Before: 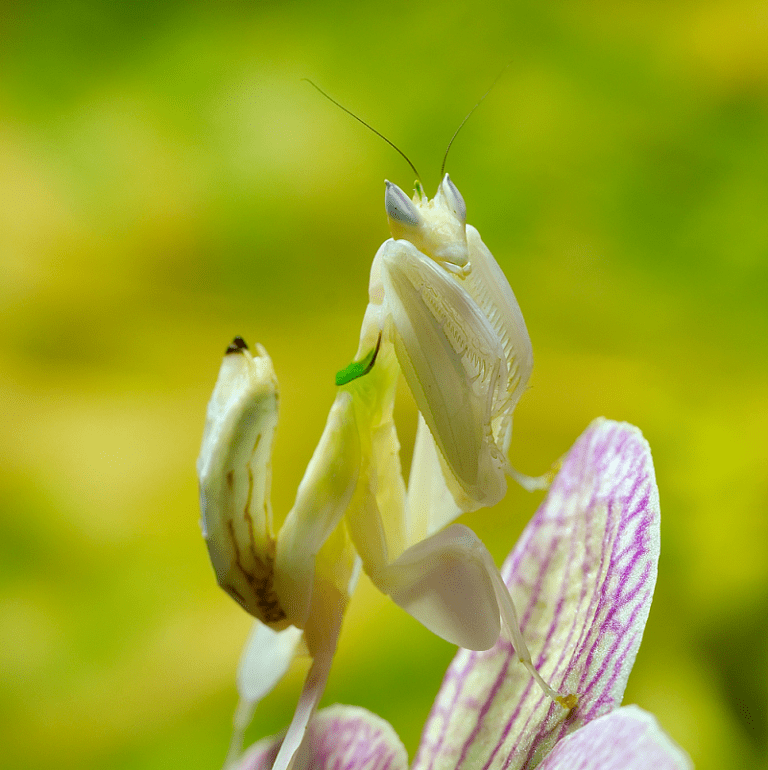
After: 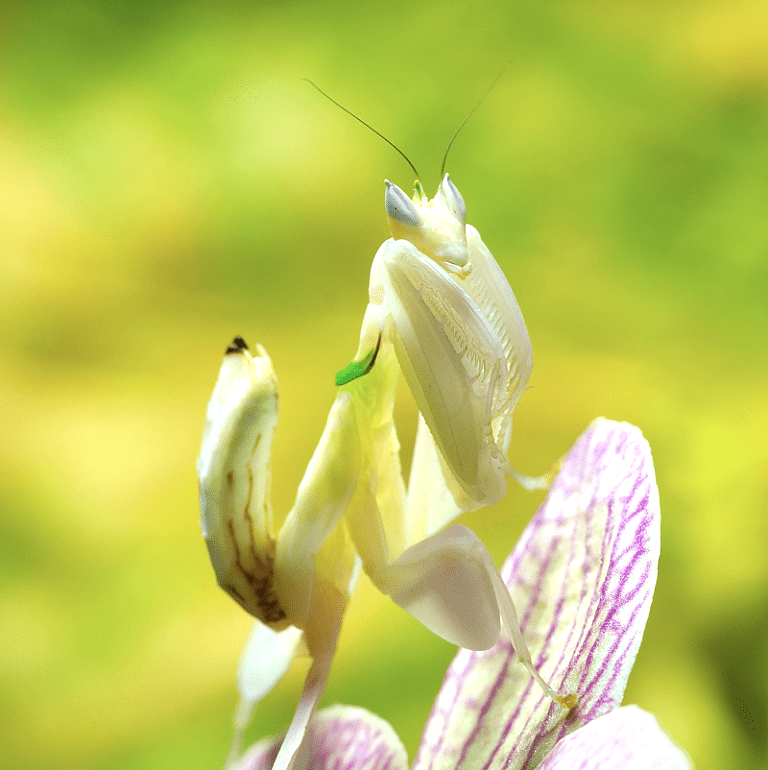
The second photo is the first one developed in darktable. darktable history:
color correction: saturation 0.85
exposure: black level correction 0, exposure 0.6 EV, compensate exposure bias true, compensate highlight preservation false
